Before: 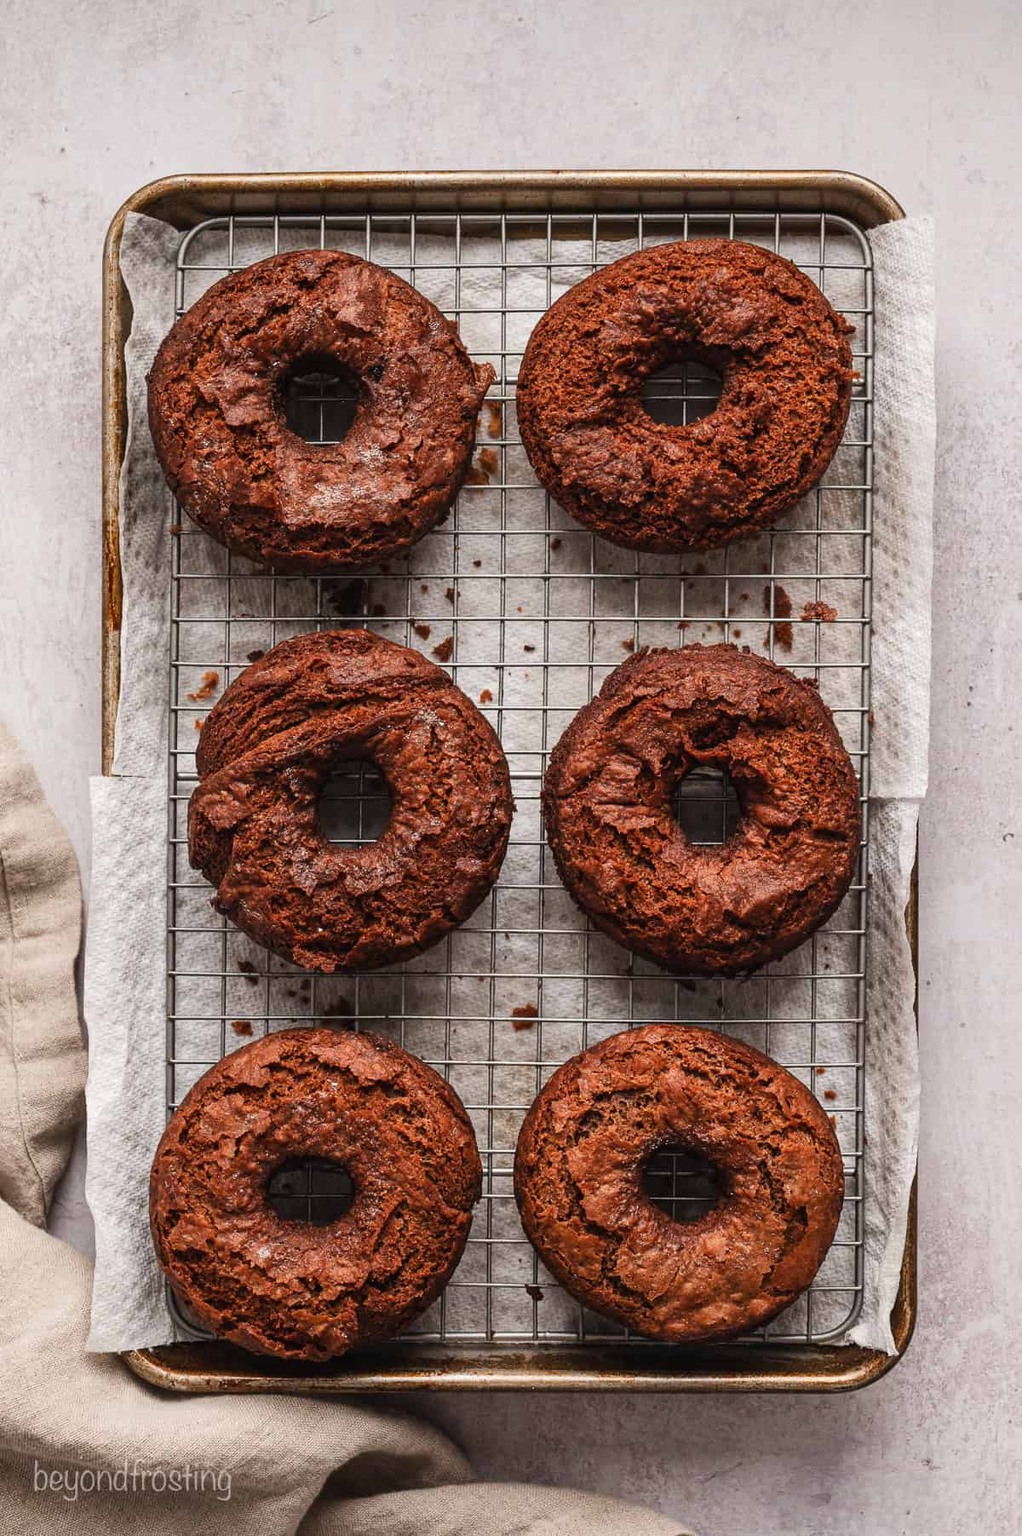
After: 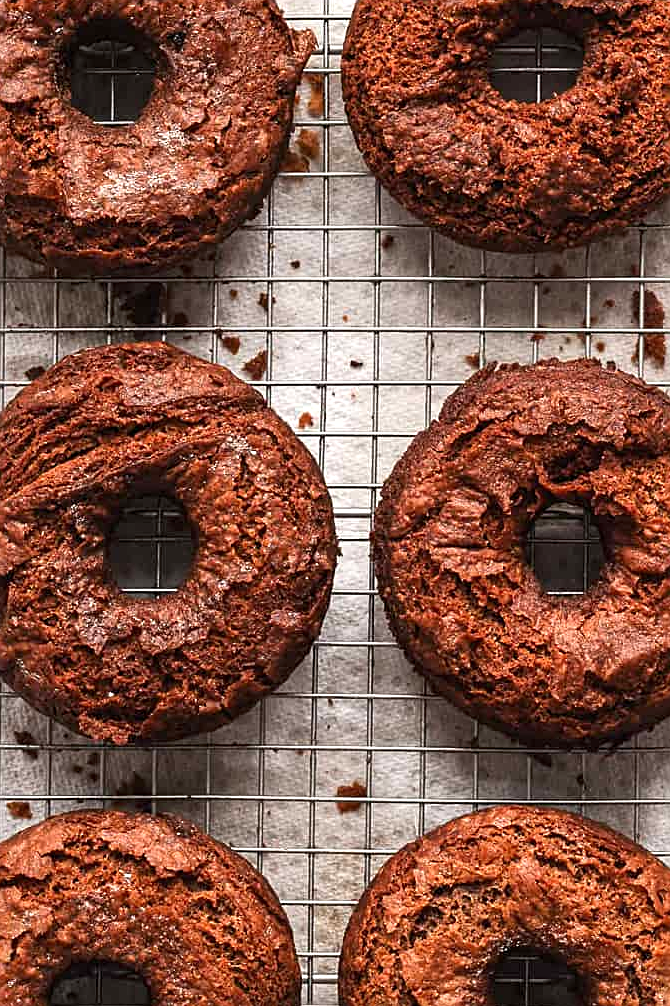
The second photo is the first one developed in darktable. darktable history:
crop and rotate: left 22.13%, top 22.054%, right 22.026%, bottom 22.102%
exposure: black level correction 0.001, exposure 0.5 EV, compensate exposure bias true, compensate highlight preservation false
sharpen: on, module defaults
